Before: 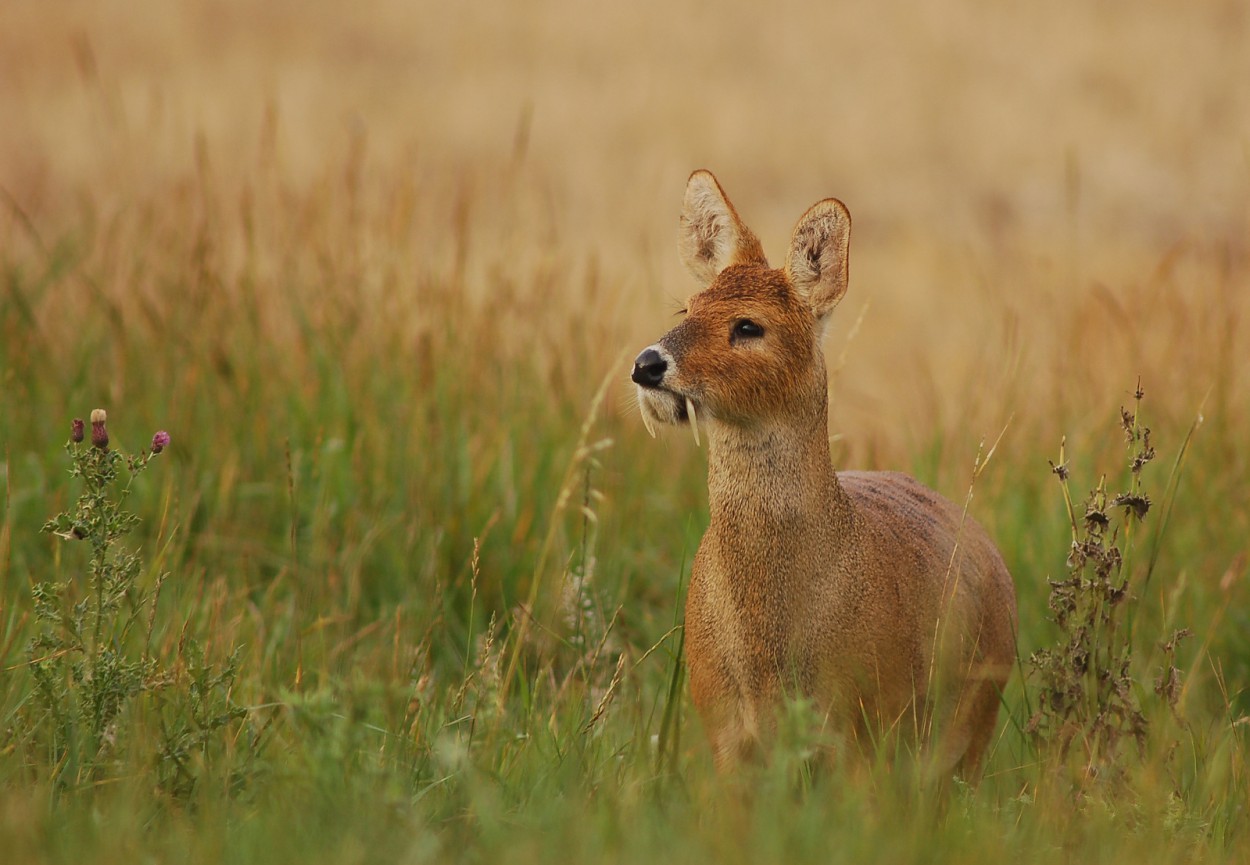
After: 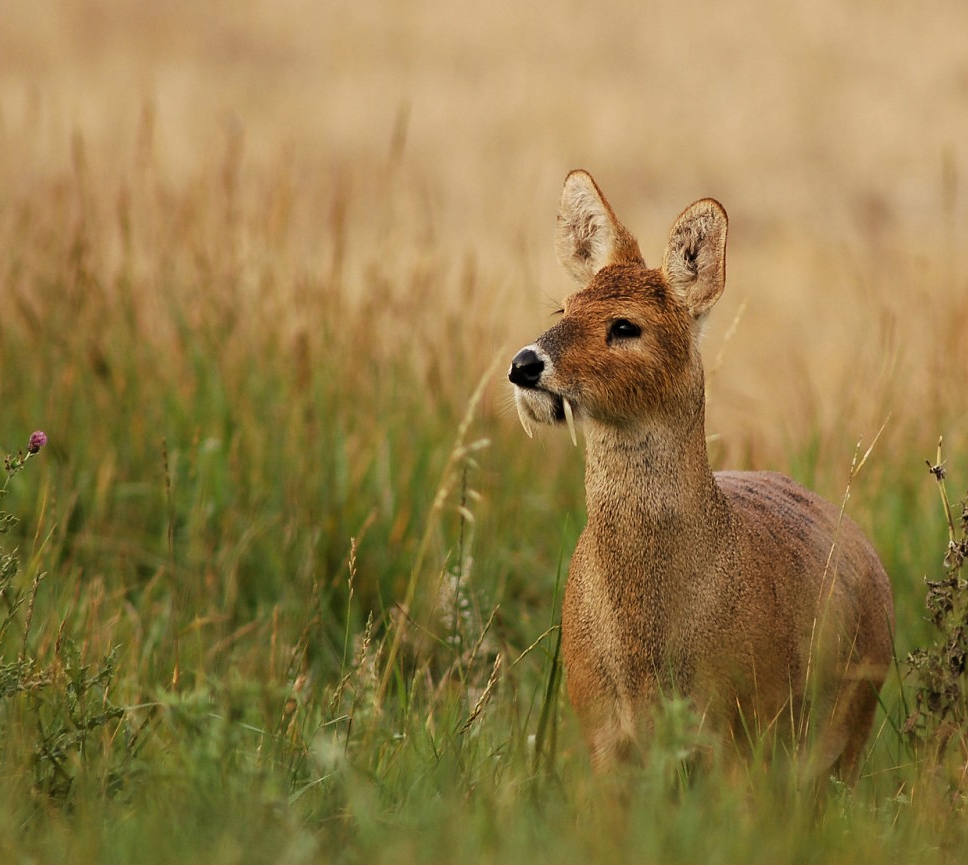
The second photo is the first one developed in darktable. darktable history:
crop: left 9.895%, right 12.586%
filmic rgb: black relative exposure -8.2 EV, white relative exposure 2.2 EV, target white luminance 99.931%, hardness 7.19, latitude 75.37%, contrast 1.322, highlights saturation mix -2.51%, shadows ↔ highlights balance 29.68%
